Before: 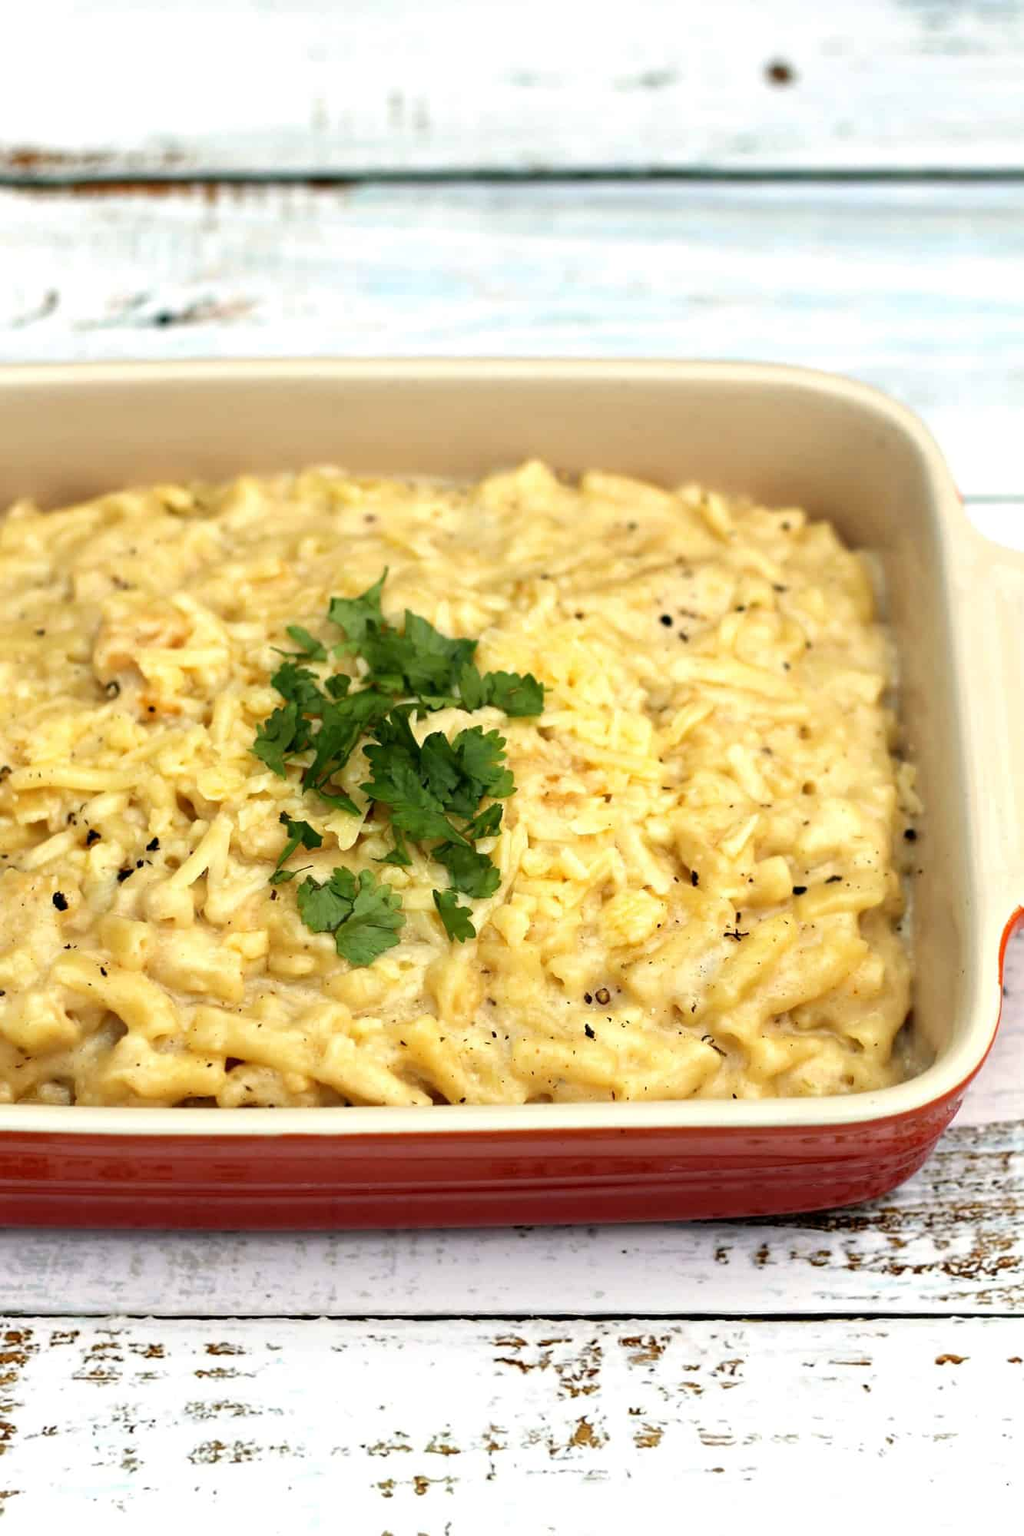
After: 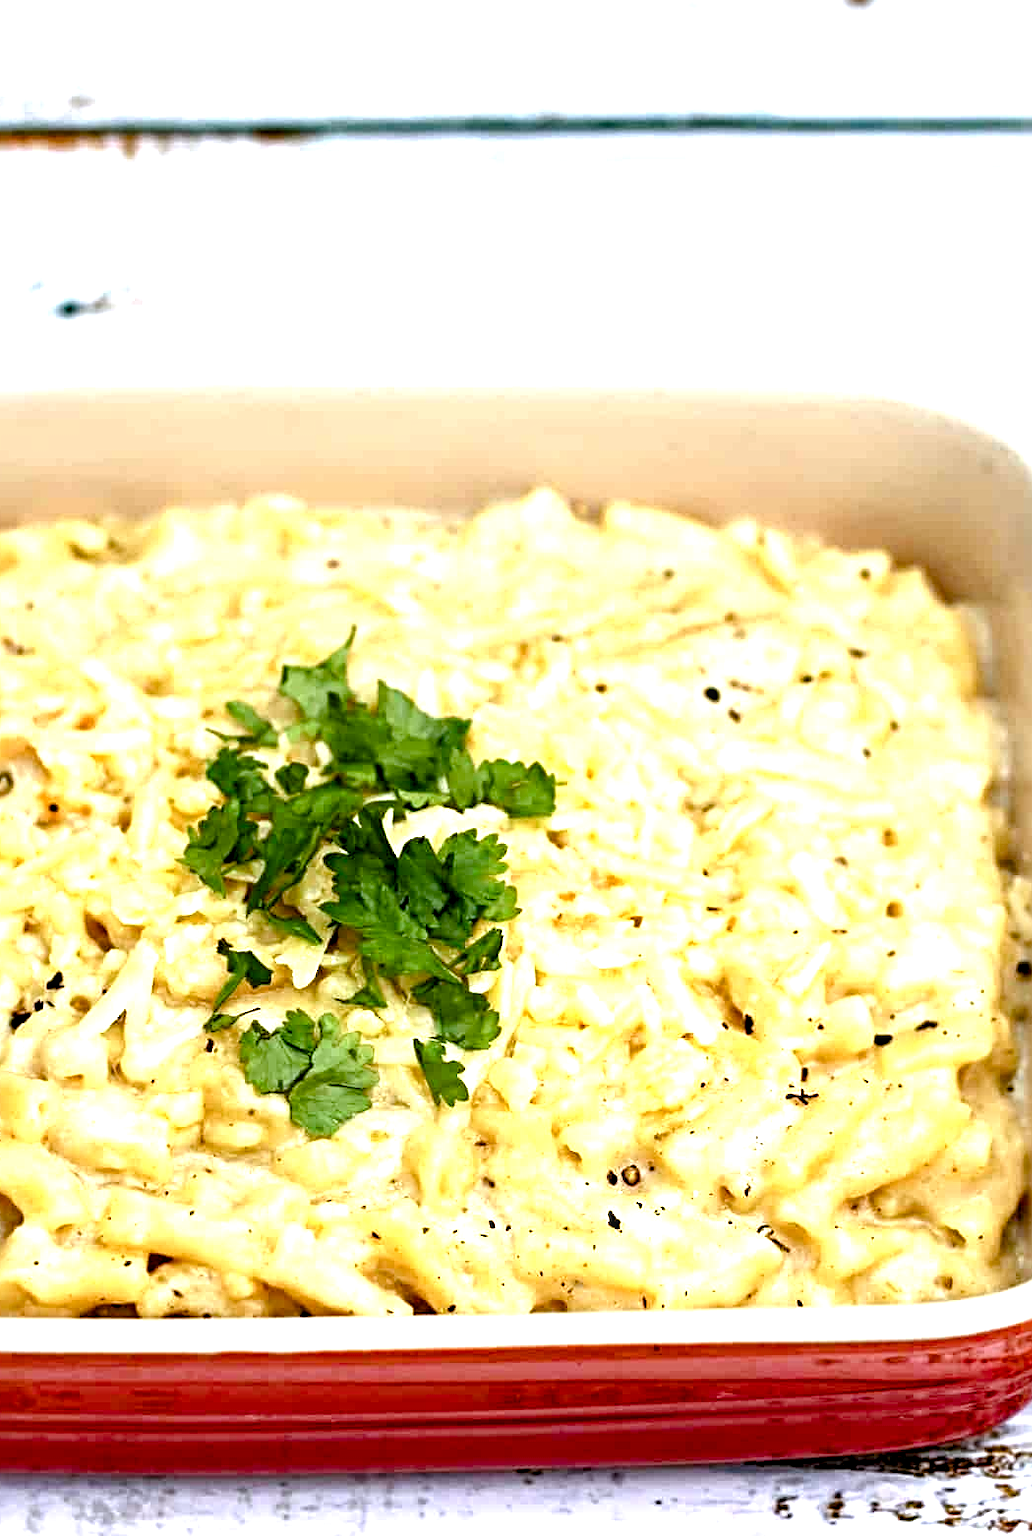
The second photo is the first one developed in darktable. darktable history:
color balance rgb: perceptual saturation grading › global saturation 20%, perceptual saturation grading › highlights -25%, perceptual saturation grading › shadows 50%
crop and rotate: left 10.77%, top 5.1%, right 10.41%, bottom 16.76%
local contrast: shadows 94%
tone equalizer: on, module defaults
sharpen: radius 4.883
exposure: black level correction 0, exposure 0.95 EV, compensate exposure bias true, compensate highlight preservation false
white balance: red 0.967, blue 1.119, emerald 0.756
